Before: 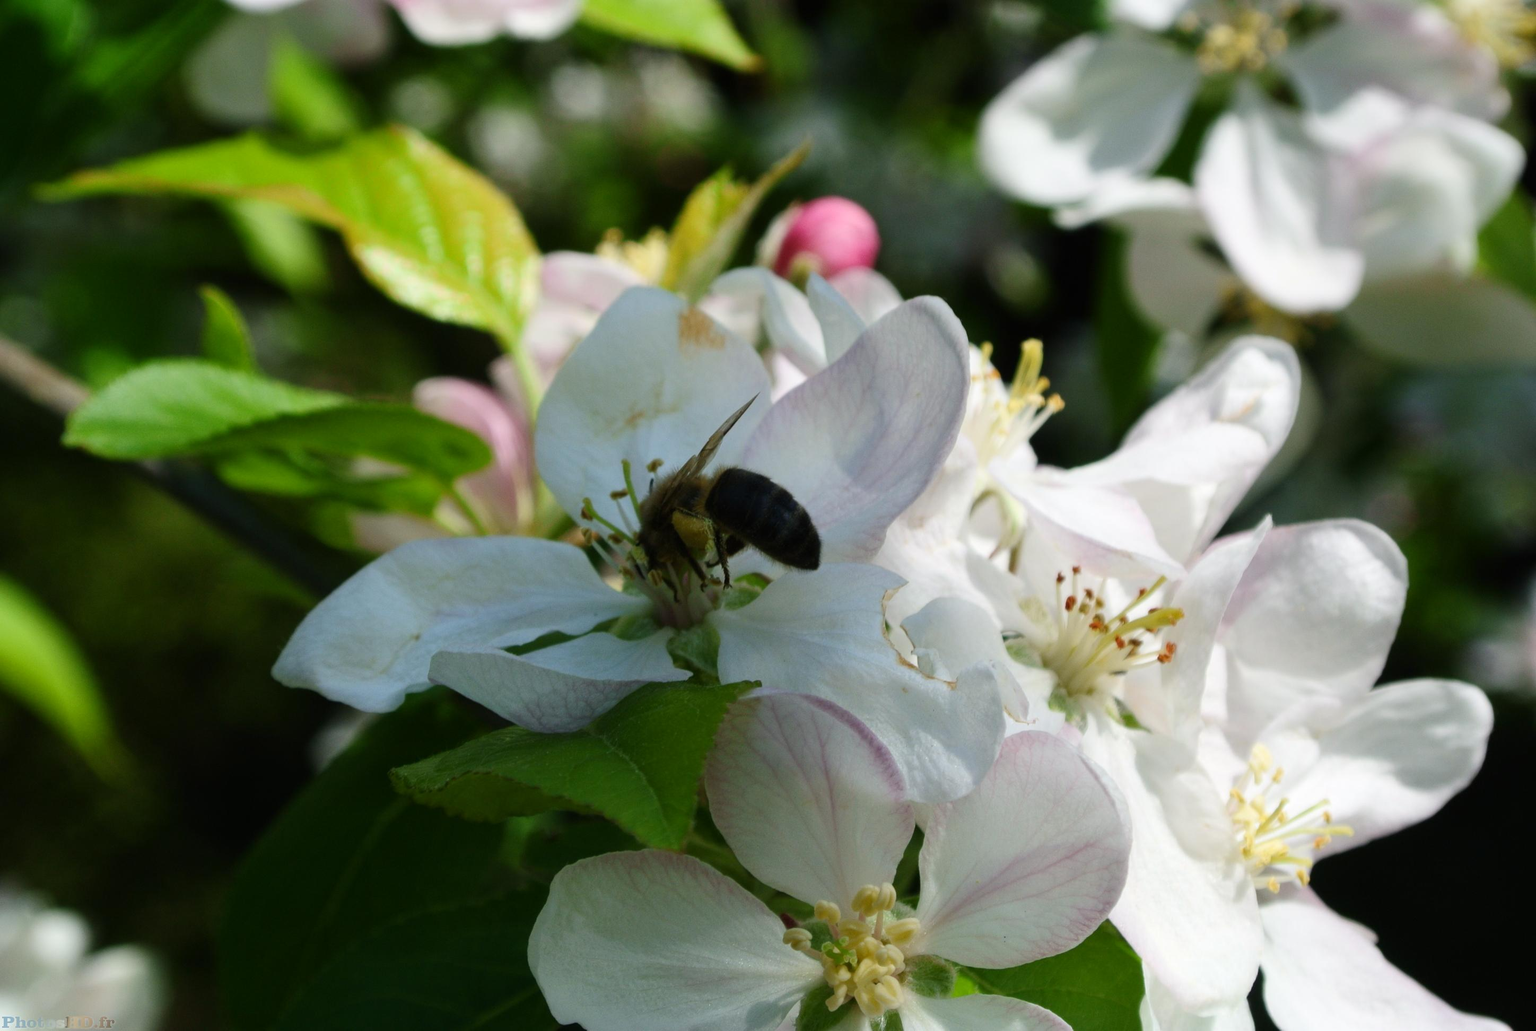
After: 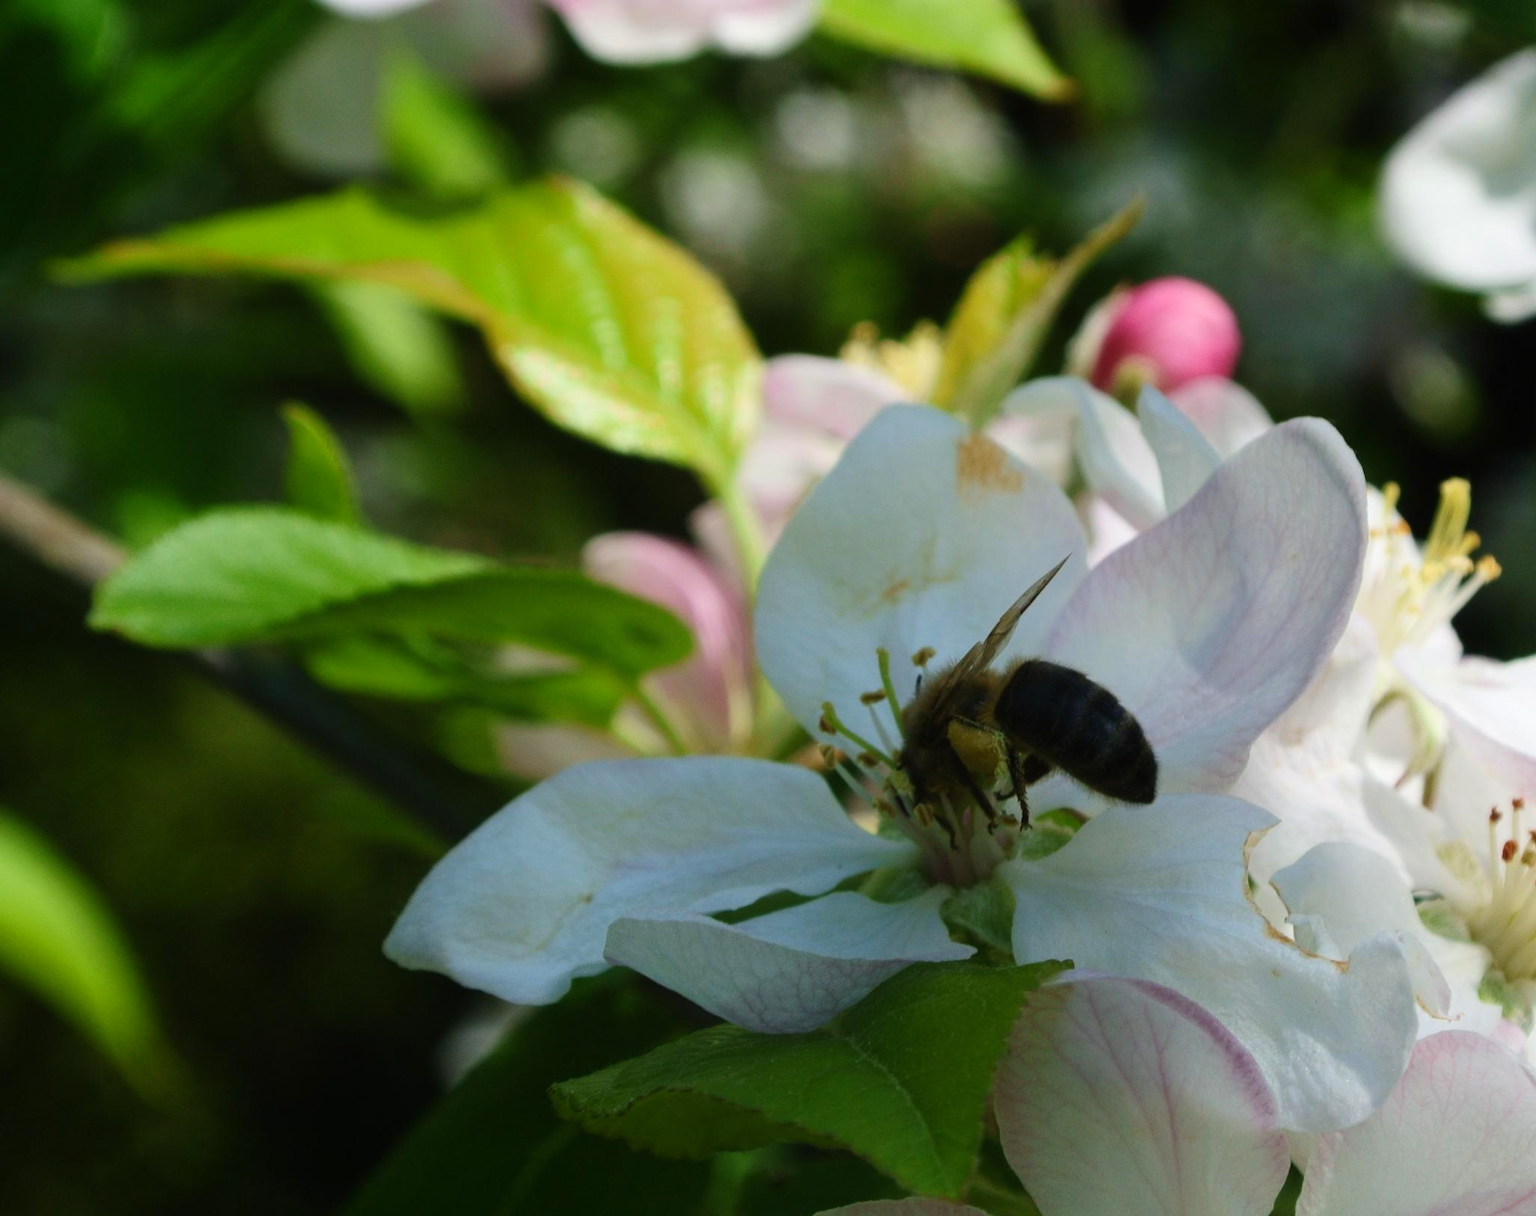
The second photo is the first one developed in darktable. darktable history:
velvia: strength 16.77%
local contrast: mode bilateral grid, contrast 99, coarseness 99, detail 91%, midtone range 0.2
crop: right 29.054%, bottom 16.28%
